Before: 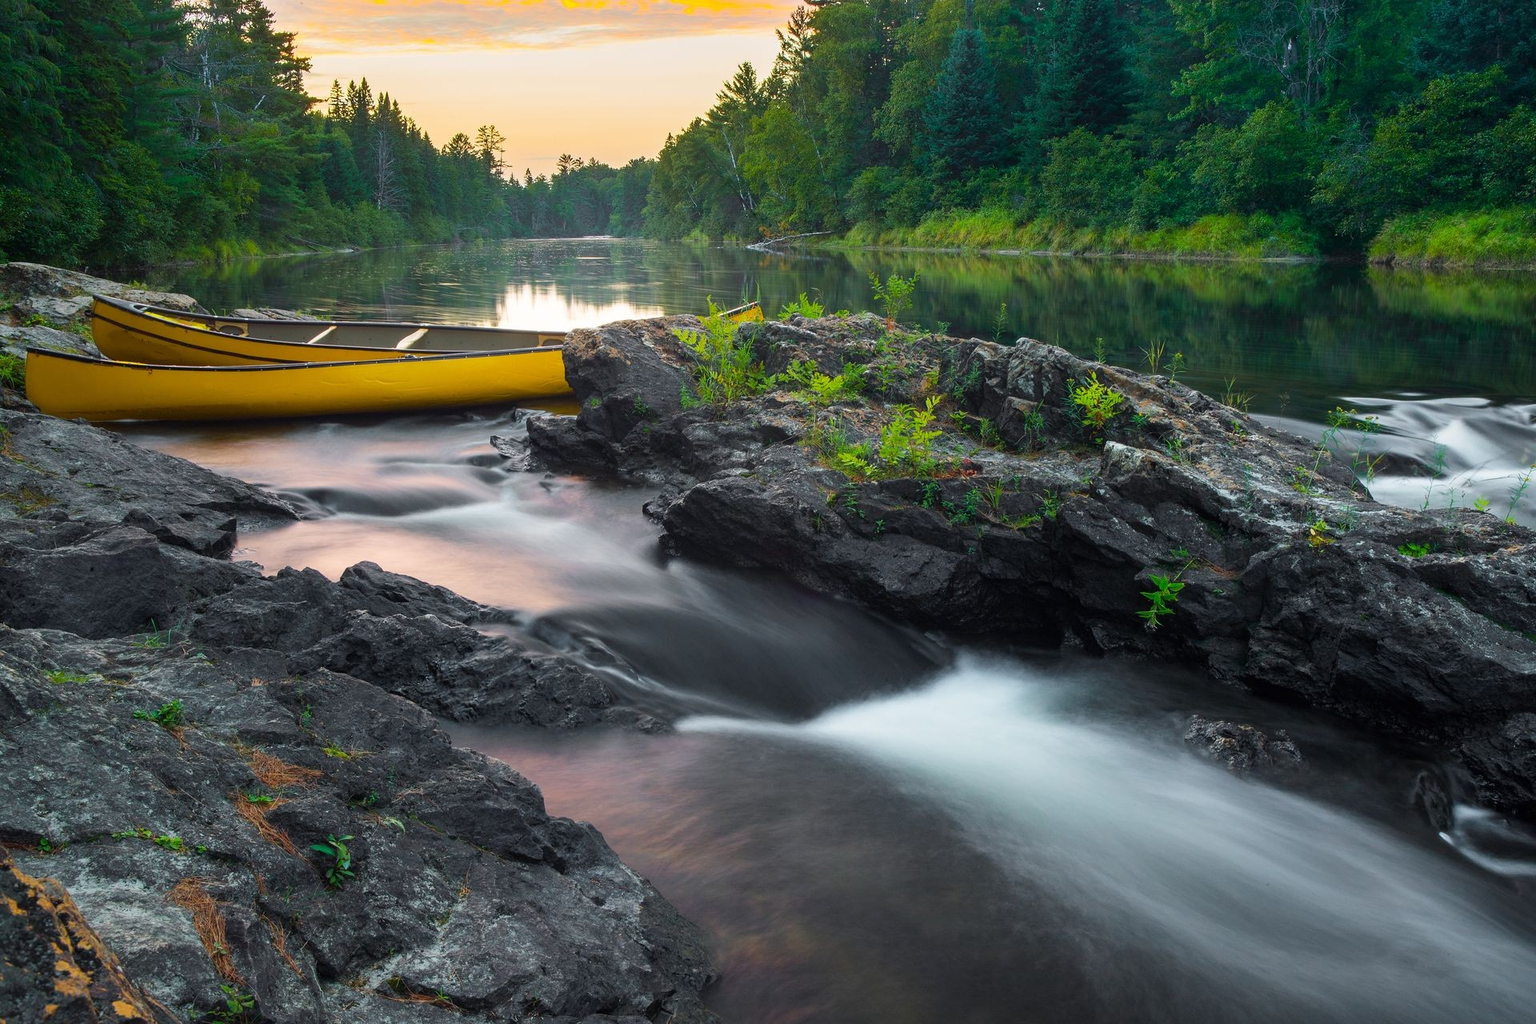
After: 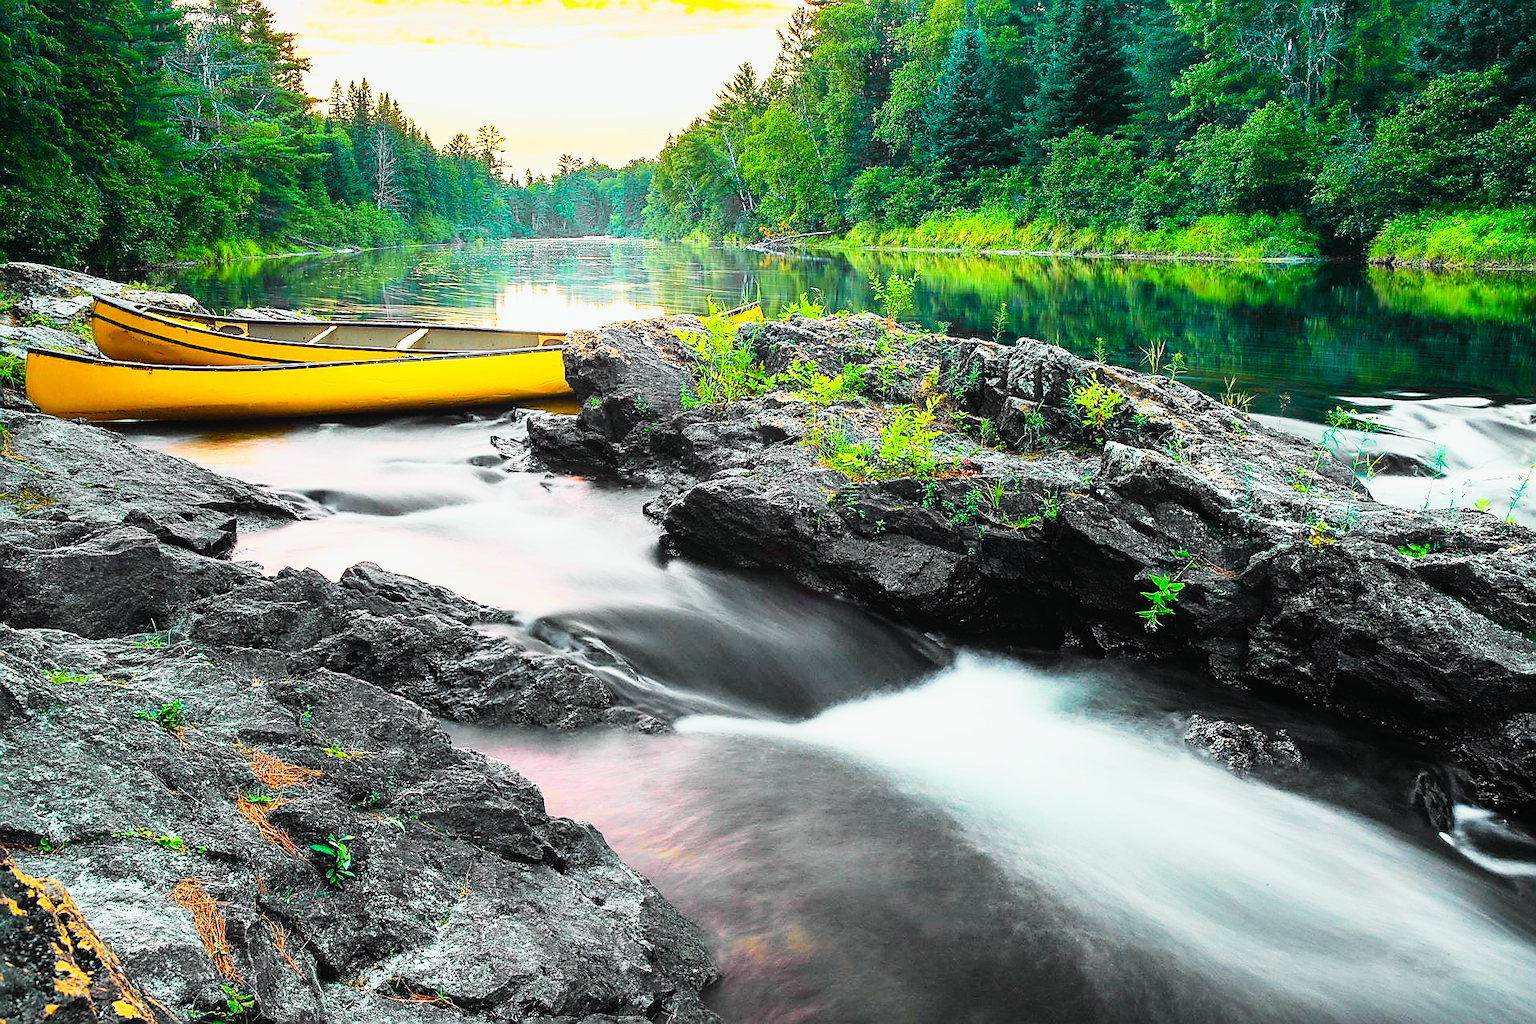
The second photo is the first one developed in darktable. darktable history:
tone curve: curves: ch0 [(0, 0.012) (0.093, 0.11) (0.345, 0.425) (0.457, 0.562) (0.628, 0.738) (0.839, 0.909) (0.998, 0.978)]; ch1 [(0, 0) (0.437, 0.408) (0.472, 0.47) (0.502, 0.497) (0.527, 0.523) (0.568, 0.577) (0.62, 0.66) (0.669, 0.748) (0.859, 0.899) (1, 1)]; ch2 [(0, 0) (0.33, 0.301) (0.421, 0.443) (0.473, 0.498) (0.509, 0.502) (0.535, 0.545) (0.549, 0.576) (0.644, 0.703) (1, 1)], color space Lab, independent channels, preserve colors none
sharpen: radius 1.4, amount 1.25, threshold 0.7
base curve: curves: ch0 [(0, 0) (0.007, 0.004) (0.027, 0.03) (0.046, 0.07) (0.207, 0.54) (0.442, 0.872) (0.673, 0.972) (1, 1)], preserve colors none
